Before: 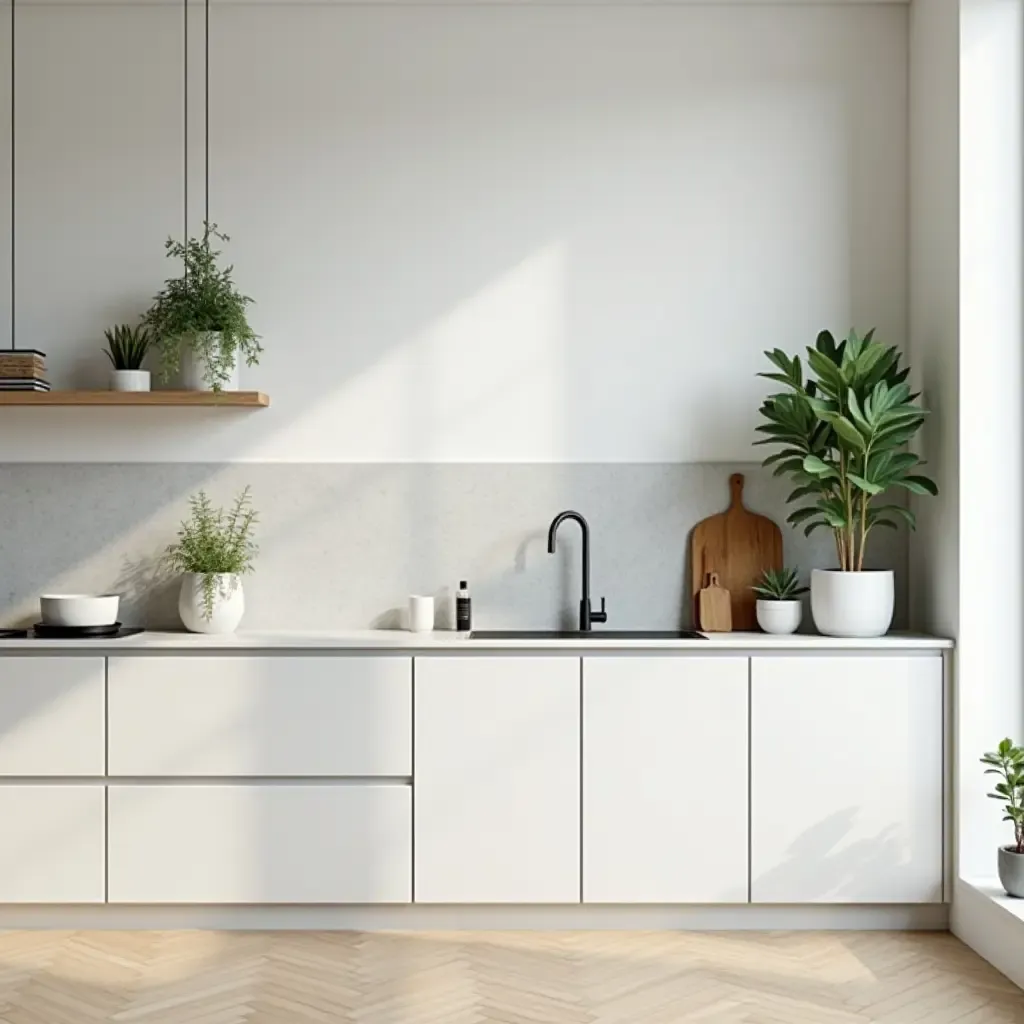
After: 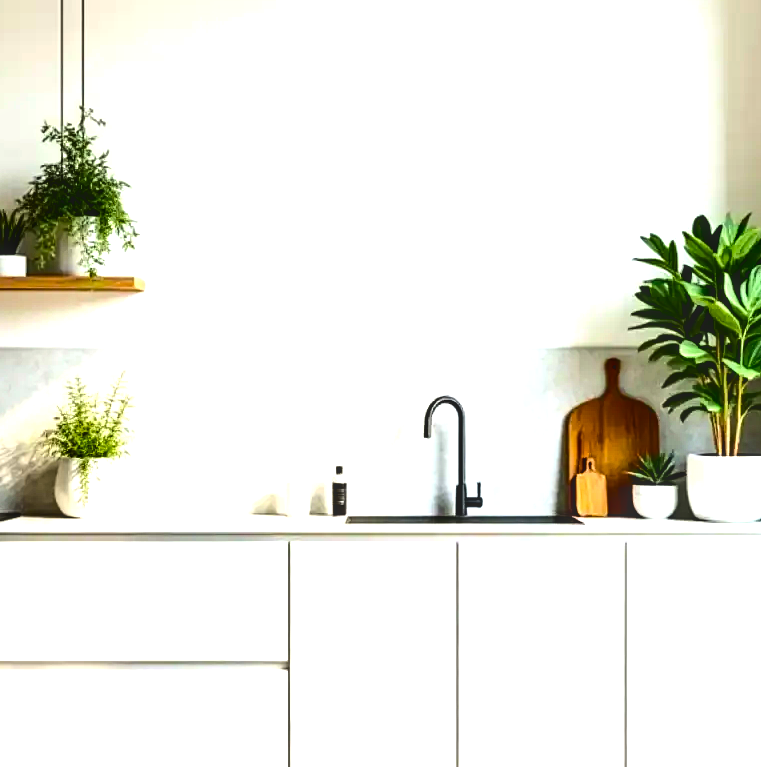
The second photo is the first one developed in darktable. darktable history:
local contrast: on, module defaults
tone equalizer: -8 EV -0.774 EV, -7 EV -0.684 EV, -6 EV -0.617 EV, -5 EV -0.417 EV, -3 EV 0.369 EV, -2 EV 0.6 EV, -1 EV 0.679 EV, +0 EV 0.721 EV
contrast brightness saturation: contrast 0.218, brightness -0.181, saturation 0.231
color balance rgb: shadows lift › luminance -10.016%, perceptual saturation grading › global saturation 41.2%, perceptual brilliance grading › highlights 17.997%, perceptual brilliance grading › mid-tones 31.938%, perceptual brilliance grading › shadows -31.302%, global vibrance 20%
exposure: black level correction 0.001, compensate exposure bias true, compensate highlight preservation false
shadows and highlights: shadows 25.16, highlights -23.45
crop and rotate: left 12.133%, top 11.326%, right 13.528%, bottom 13.72%
